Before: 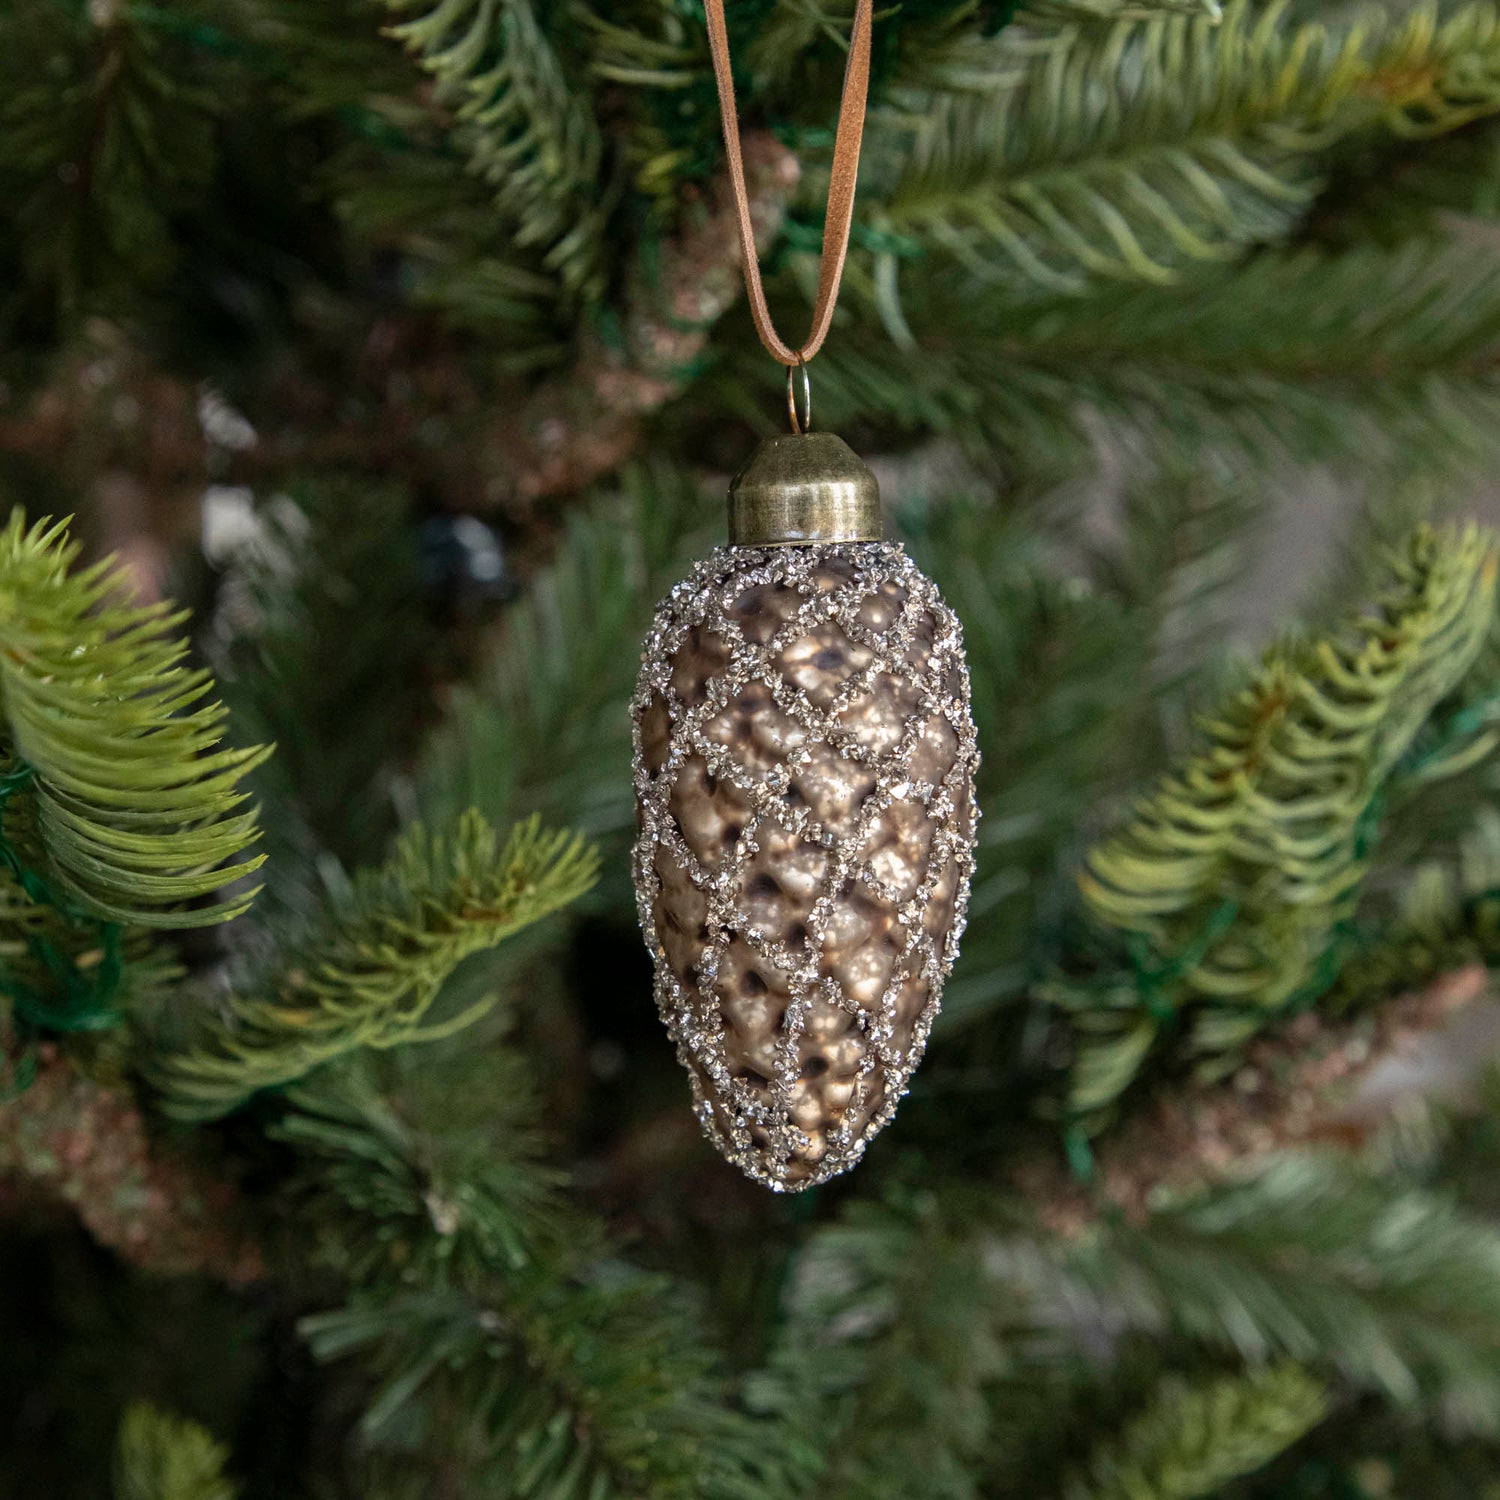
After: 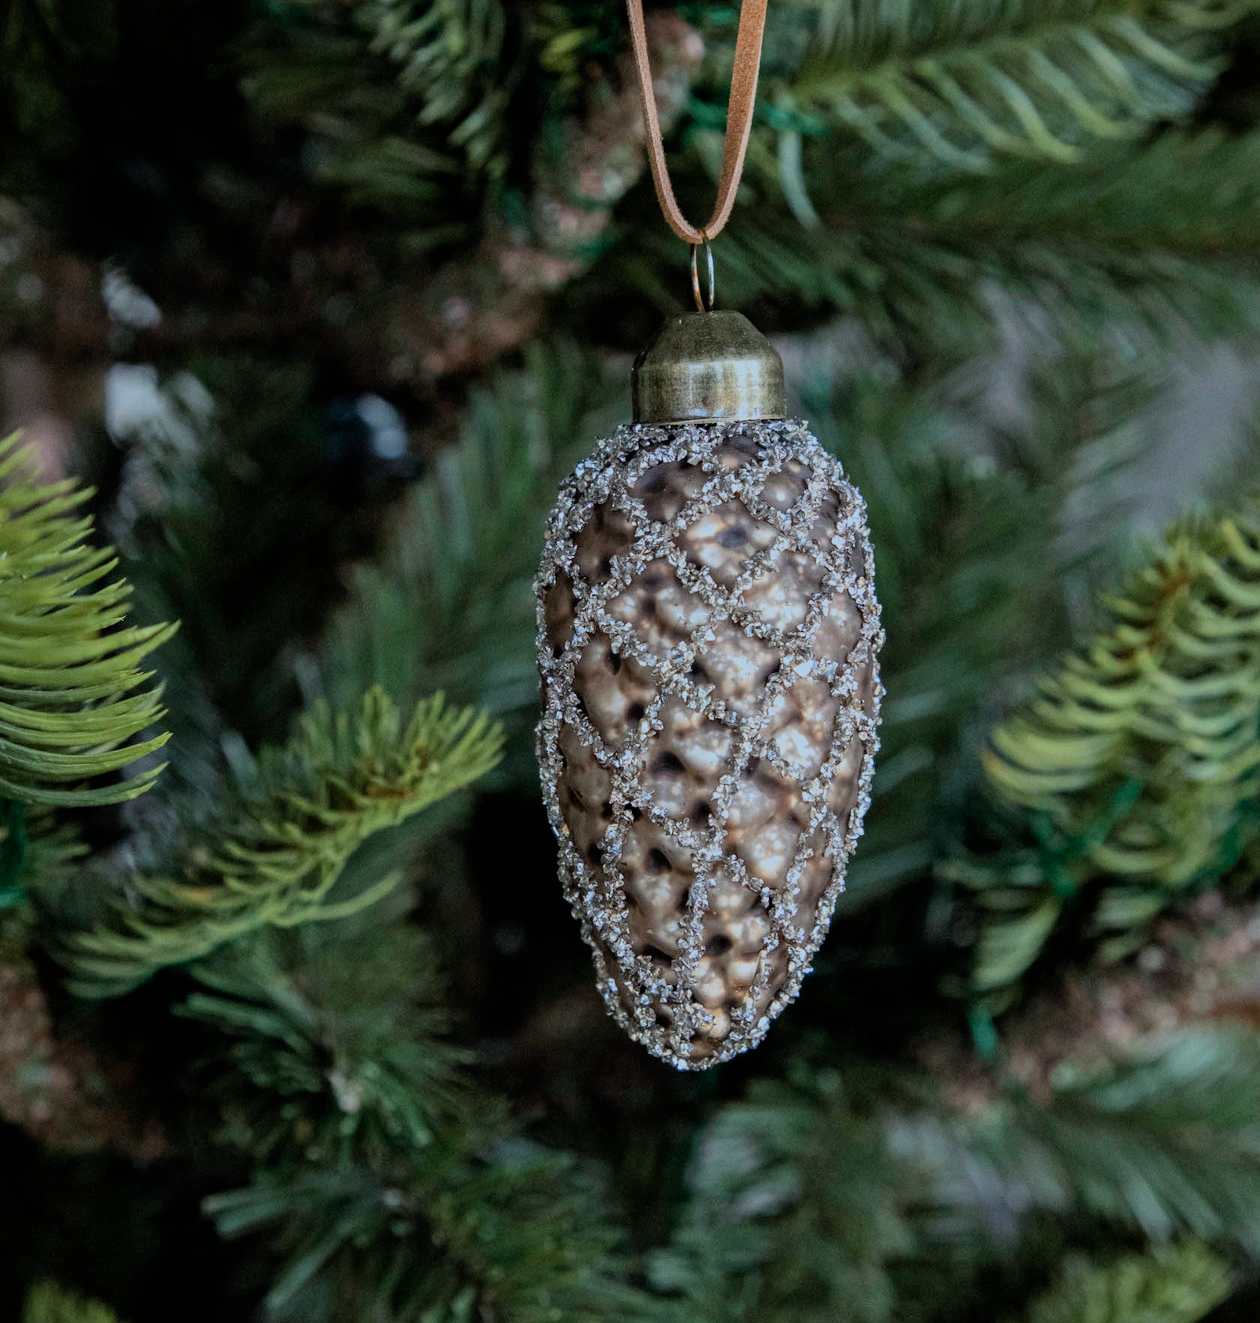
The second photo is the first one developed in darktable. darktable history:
filmic rgb: black relative exposure -7.15 EV, white relative exposure 5.36 EV, hardness 3.02, color science v6 (2022)
crop: left 6.446%, top 8.188%, right 9.538%, bottom 3.548%
color calibration: output R [1.063, -0.012, -0.003, 0], output G [0, 1.022, 0.021, 0], output B [-0.079, 0.047, 1, 0], illuminant custom, x 0.389, y 0.387, temperature 3838.64 K
